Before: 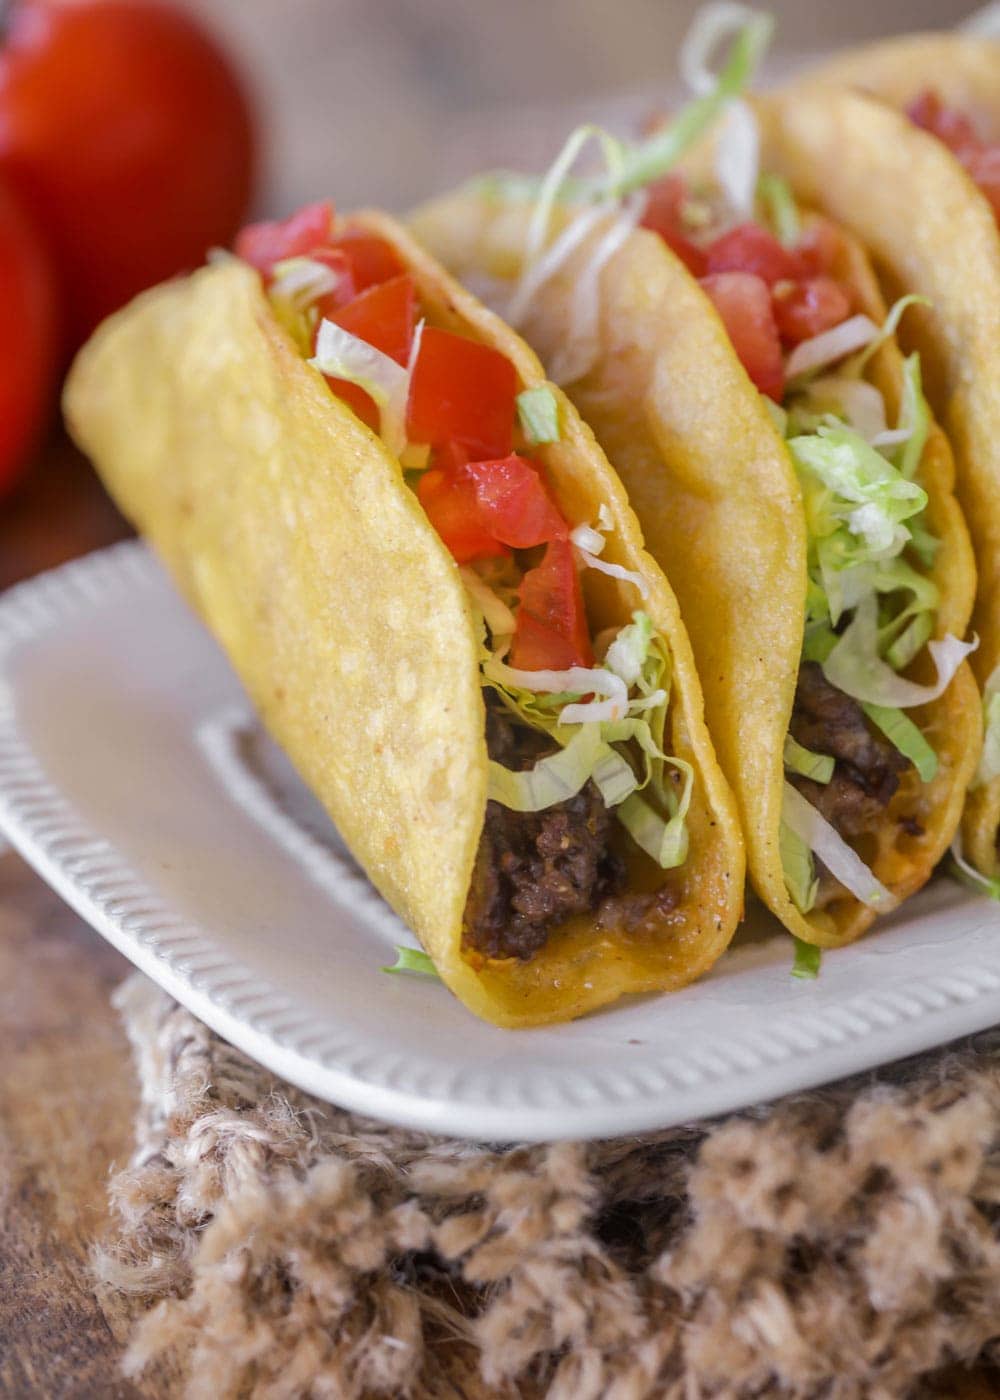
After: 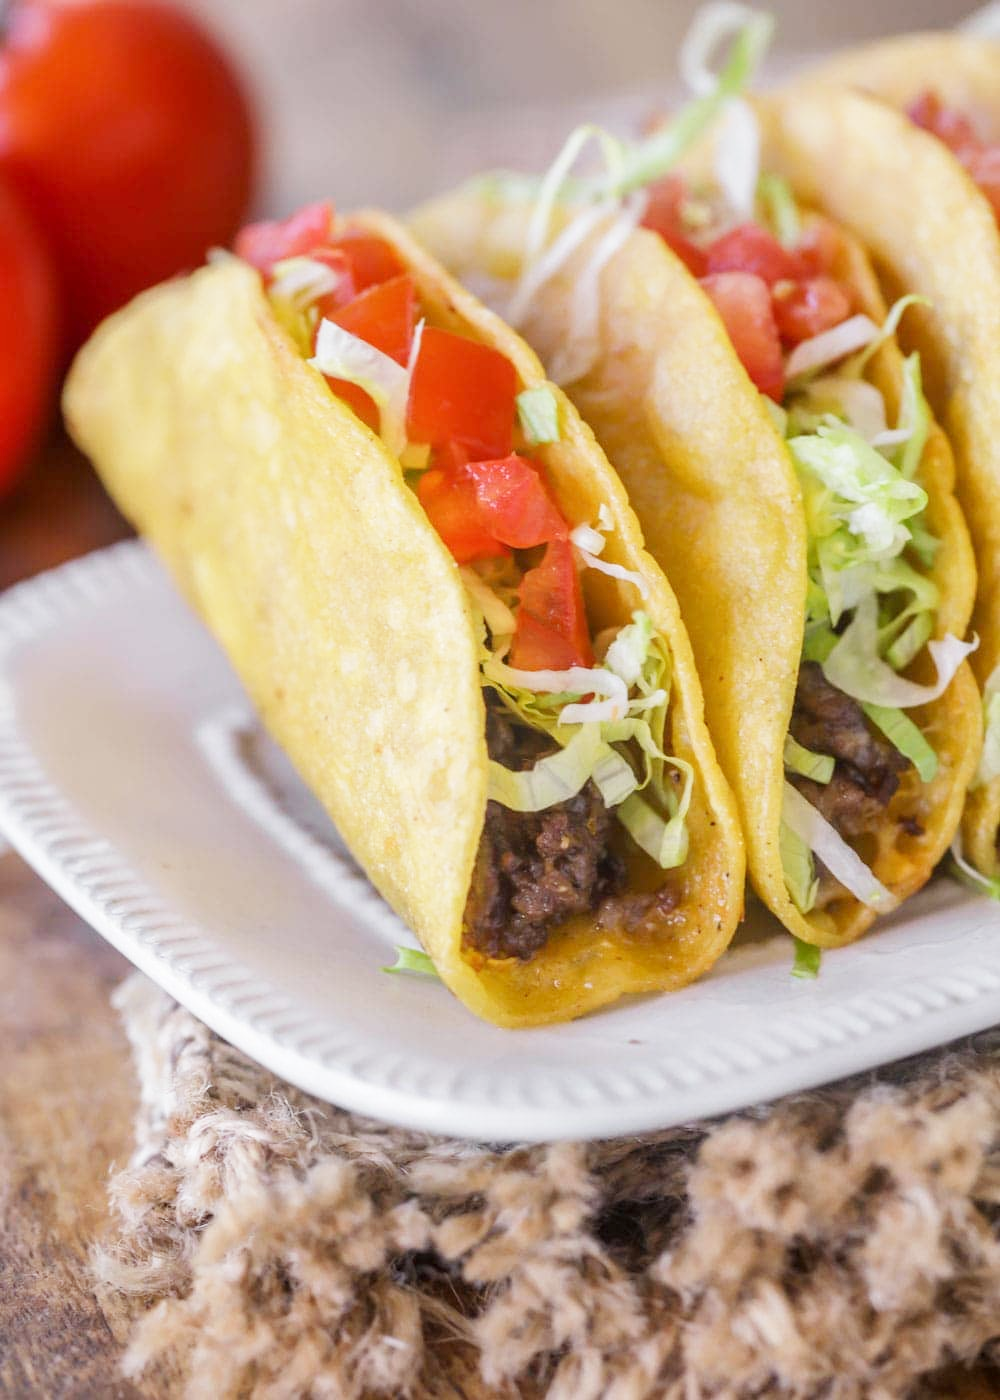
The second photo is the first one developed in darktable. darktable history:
base curve: curves: ch0 [(0, 0) (0.204, 0.334) (0.55, 0.733) (1, 1)], preserve colors none
